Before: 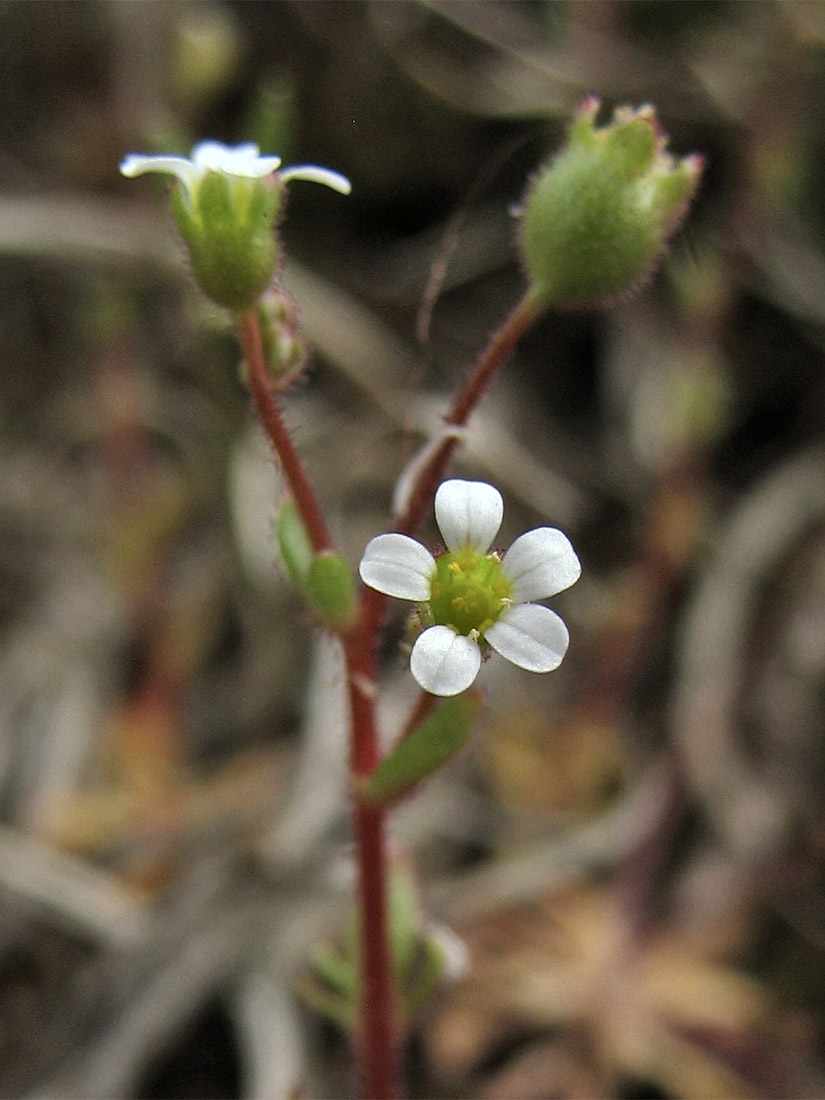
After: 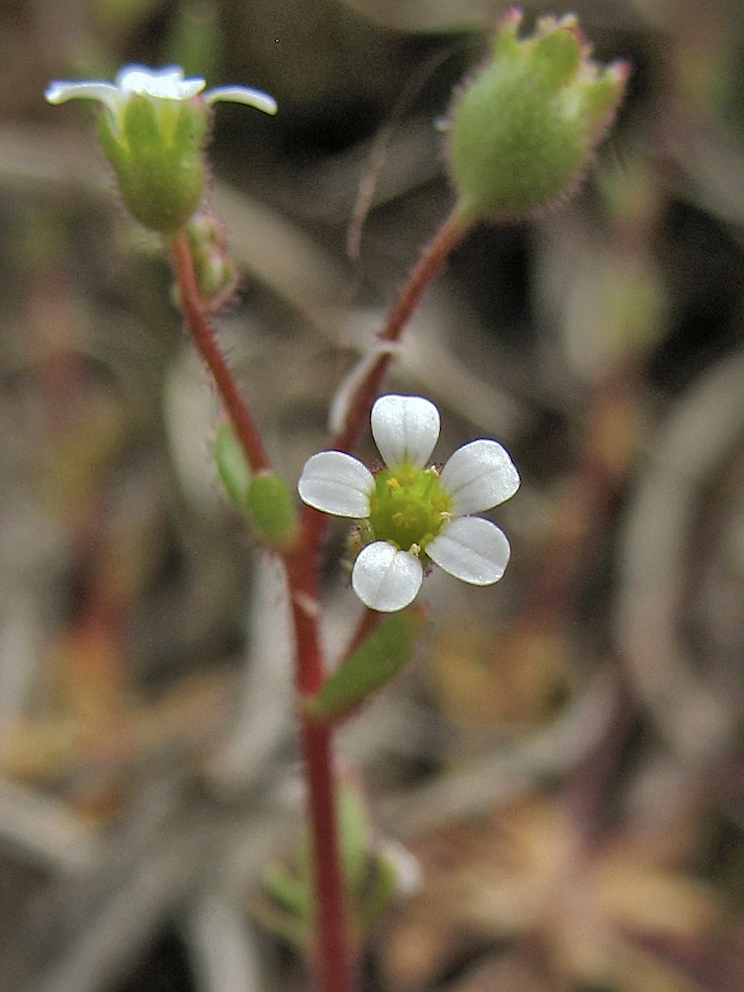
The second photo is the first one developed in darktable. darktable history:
sharpen: amount 0.2
crop and rotate: angle 1.96°, left 5.673%, top 5.673%
shadows and highlights: shadows 60, highlights -60
